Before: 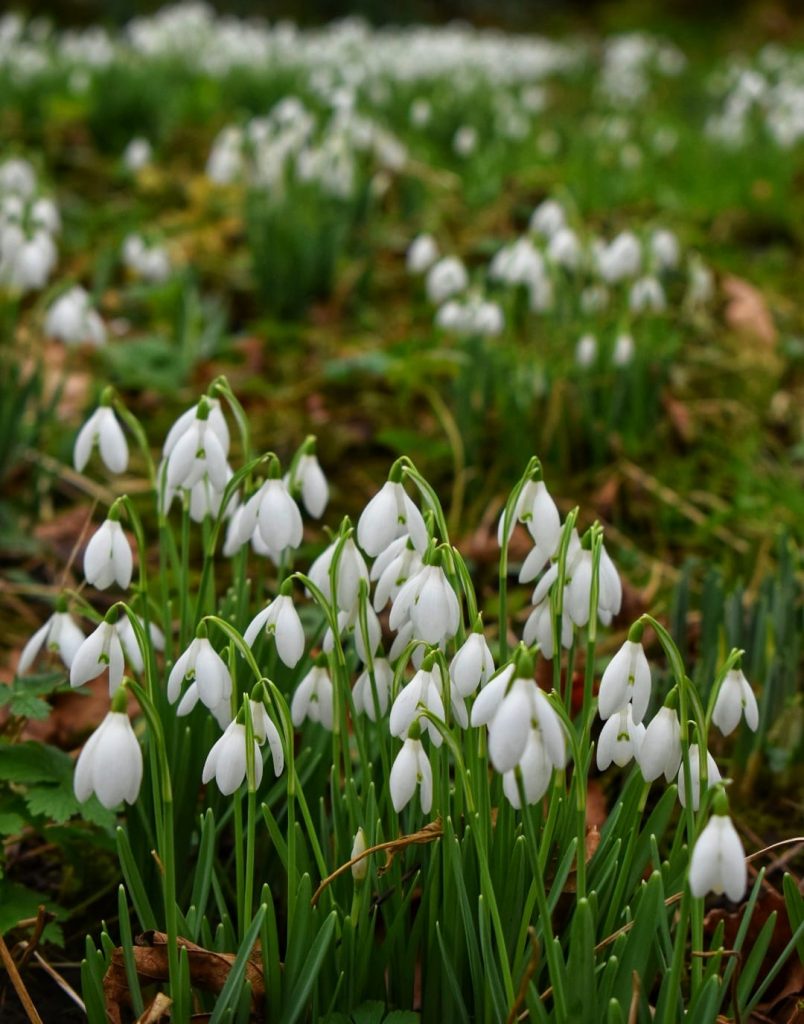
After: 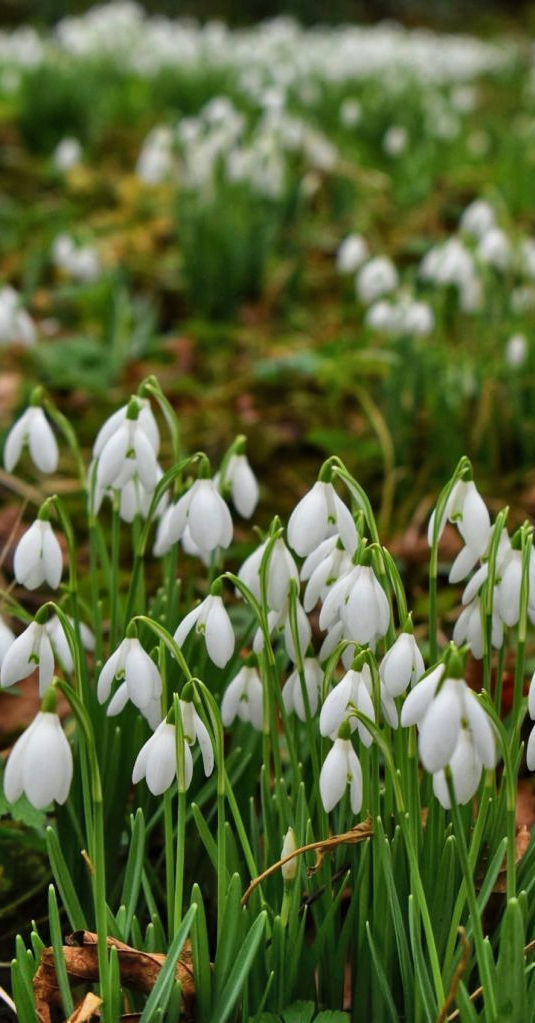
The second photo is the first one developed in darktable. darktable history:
crop and rotate: left 8.786%, right 24.548%
shadows and highlights: shadows 60, highlights -60.23, soften with gaussian
